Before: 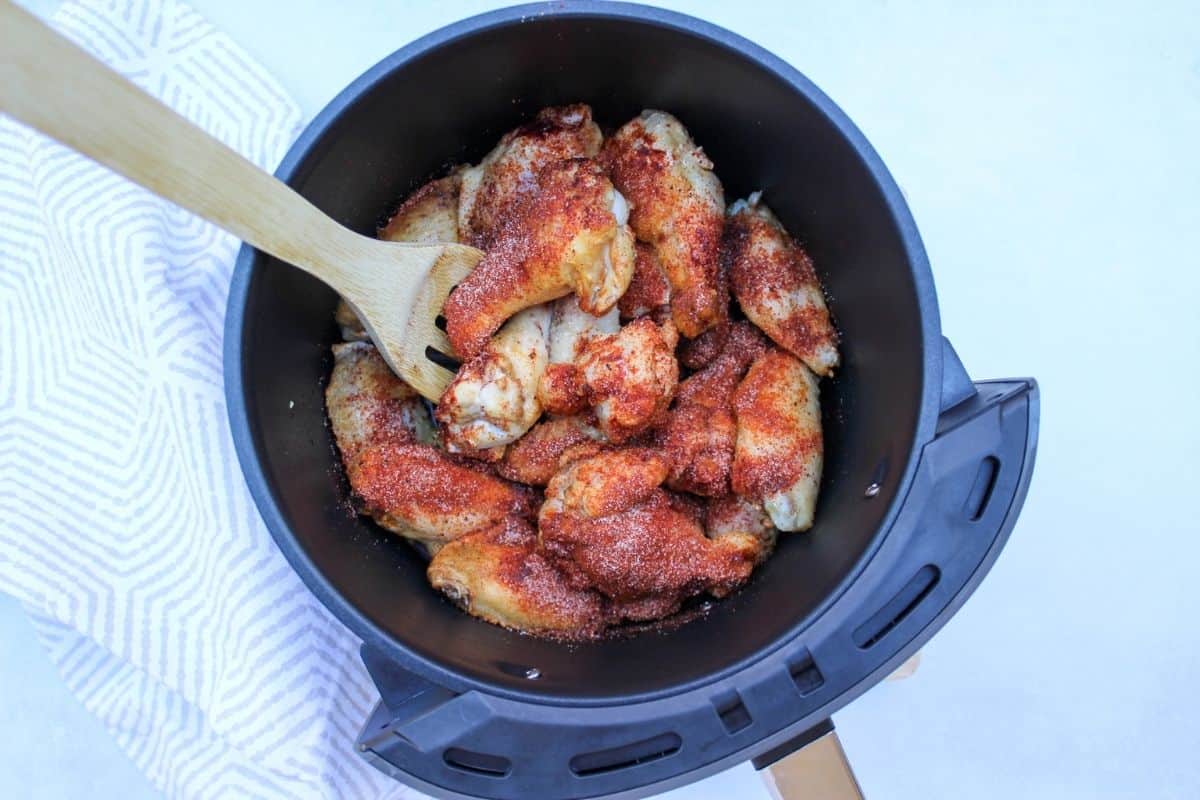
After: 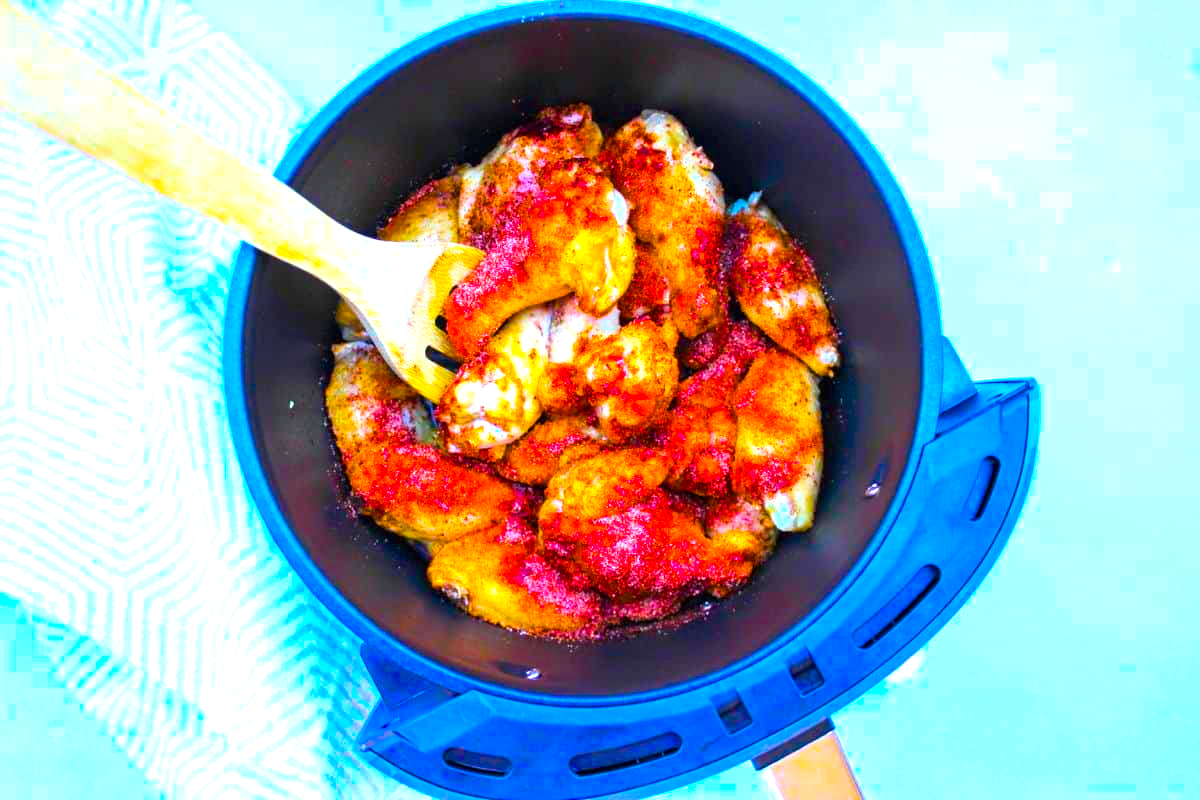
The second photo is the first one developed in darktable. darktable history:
color balance rgb: shadows lift › luminance -10.137%, highlights gain › chroma 0.217%, highlights gain › hue 331.39°, linear chroma grading › shadows 16.677%, linear chroma grading › highlights 60.659%, linear chroma grading › global chroma 49.581%, perceptual saturation grading › global saturation 39.08%, global vibrance 33.31%
exposure: black level correction 0, exposure 1.121 EV, compensate exposure bias true, compensate highlight preservation false
